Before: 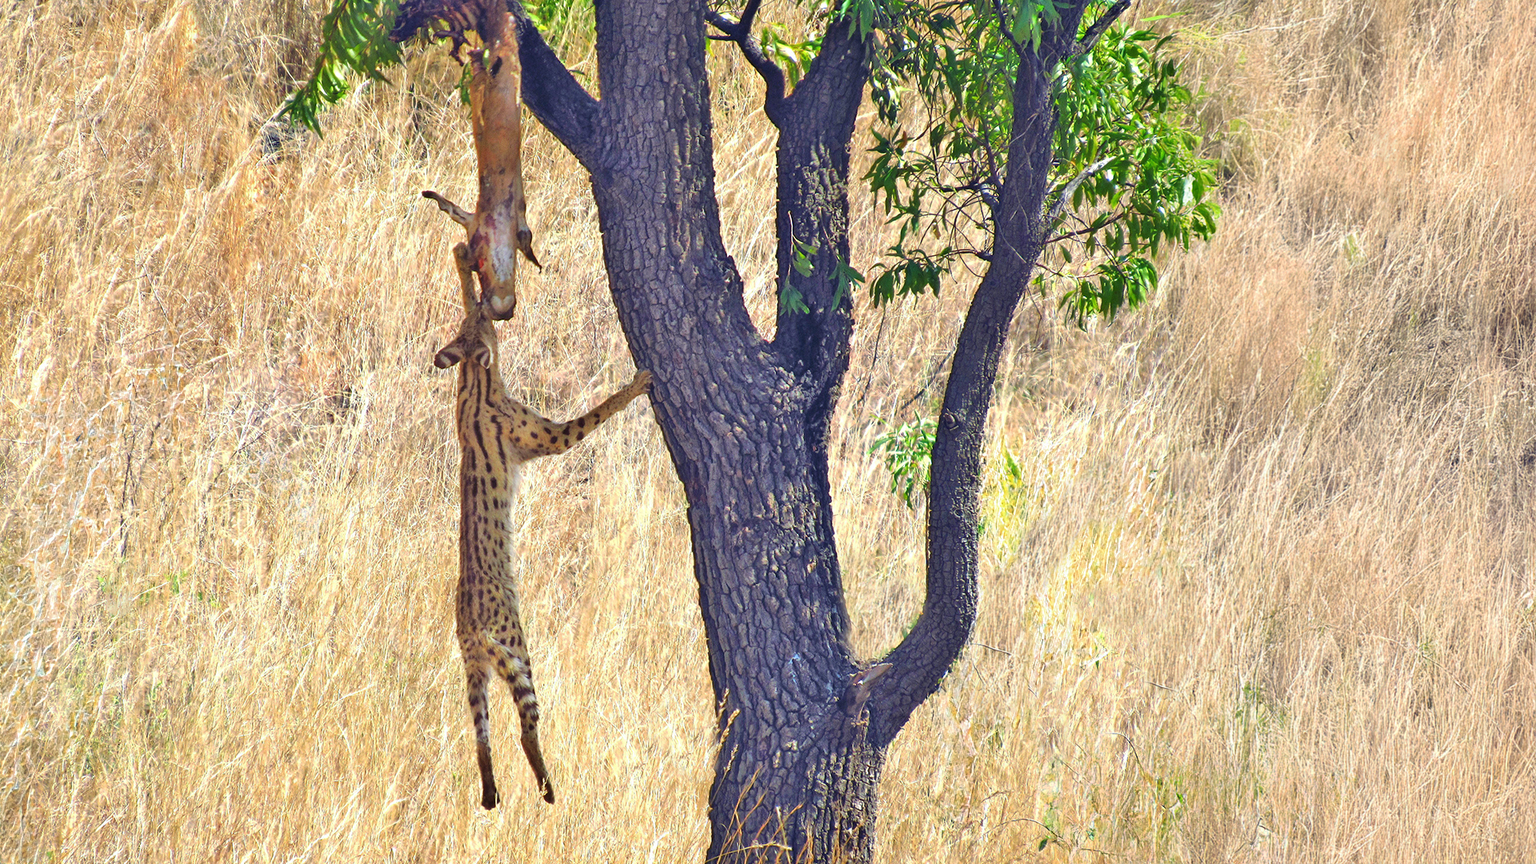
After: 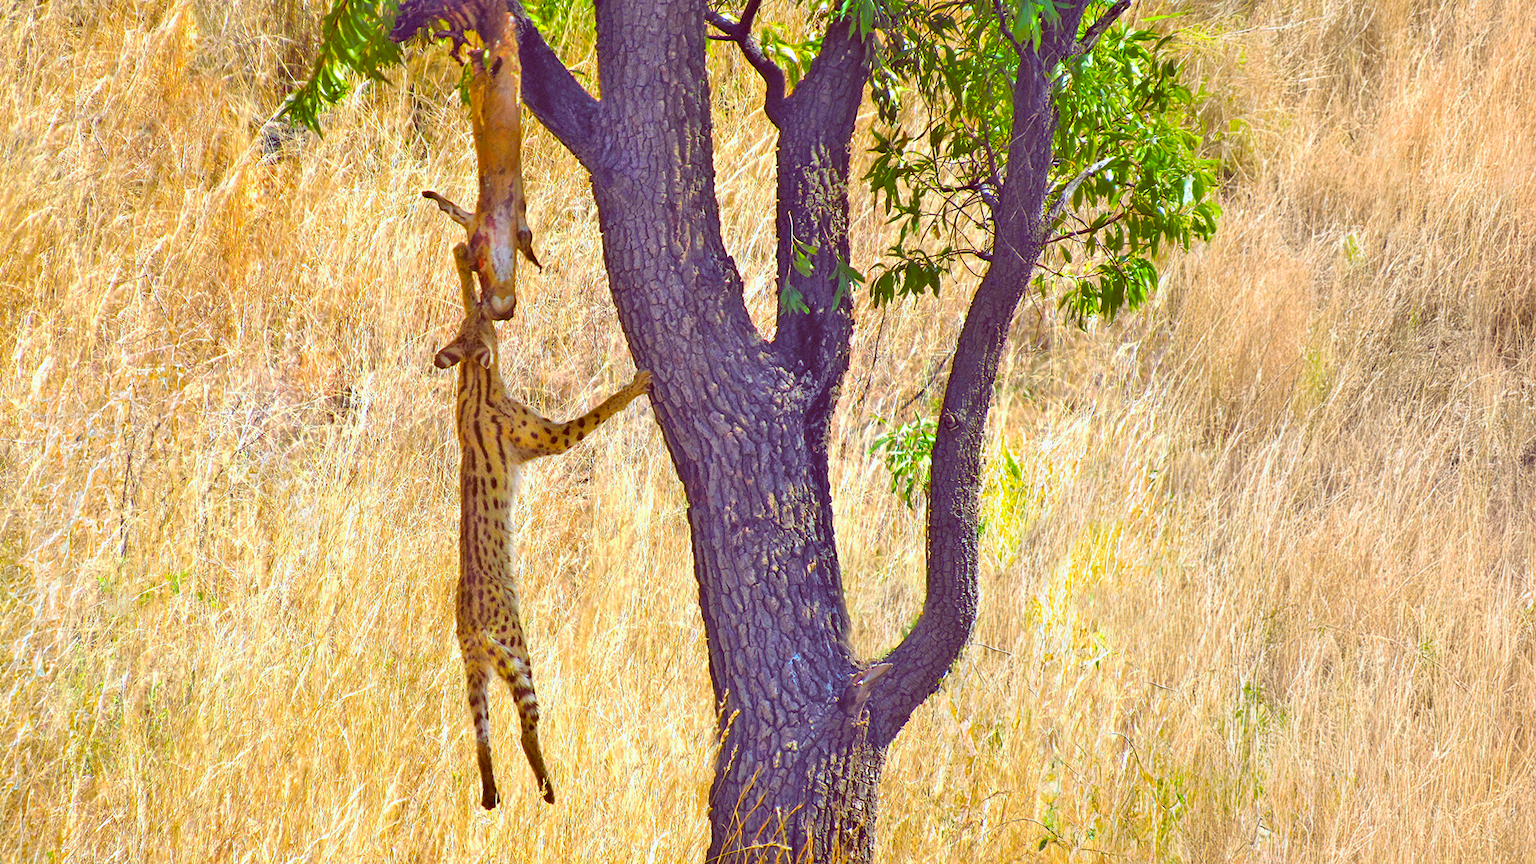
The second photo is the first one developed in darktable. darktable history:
color balance rgb: linear chroma grading › global chroma 13.3%, global vibrance 41.49%
color balance: lift [1, 1.011, 0.999, 0.989], gamma [1.109, 1.045, 1.039, 0.955], gain [0.917, 0.936, 0.952, 1.064], contrast 2.32%, contrast fulcrum 19%, output saturation 101%
